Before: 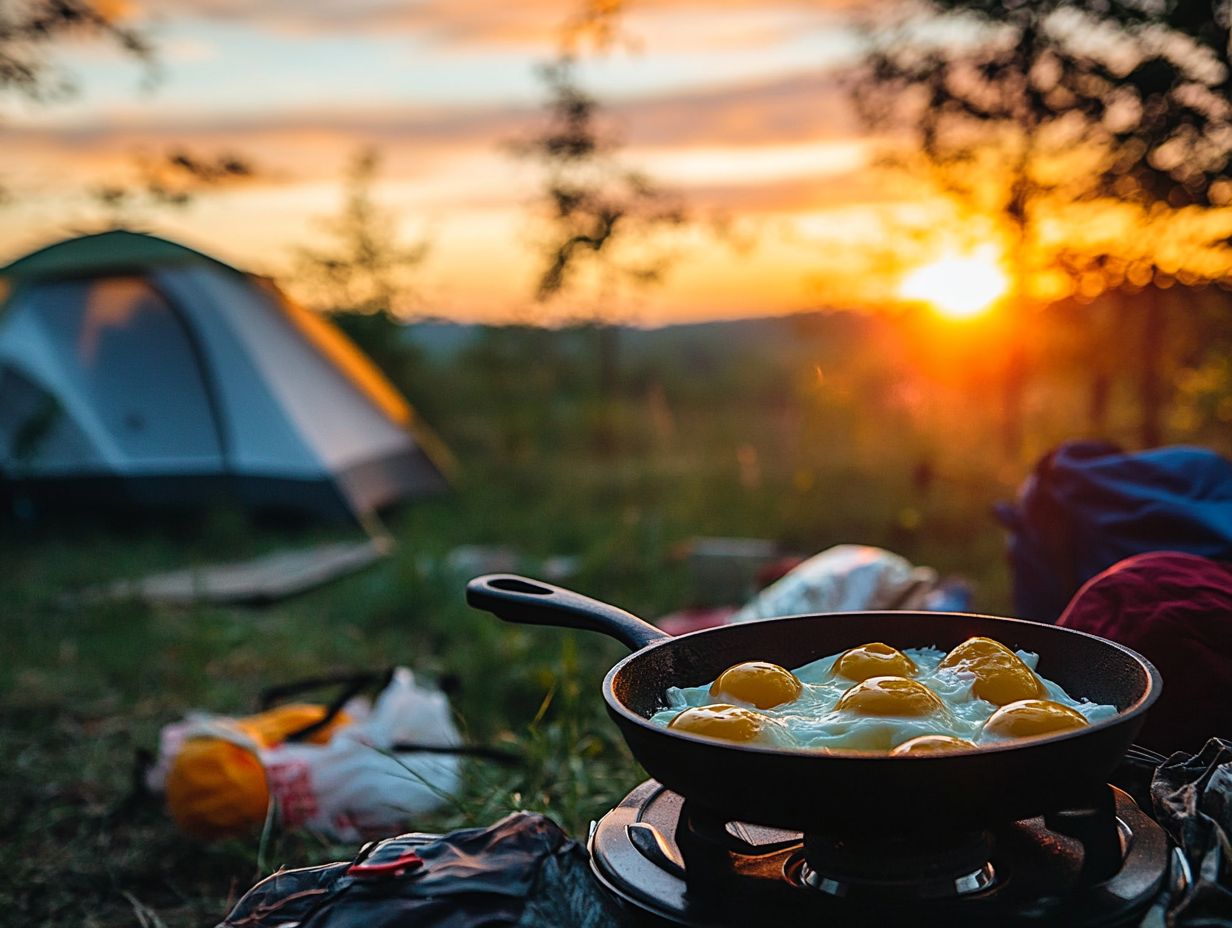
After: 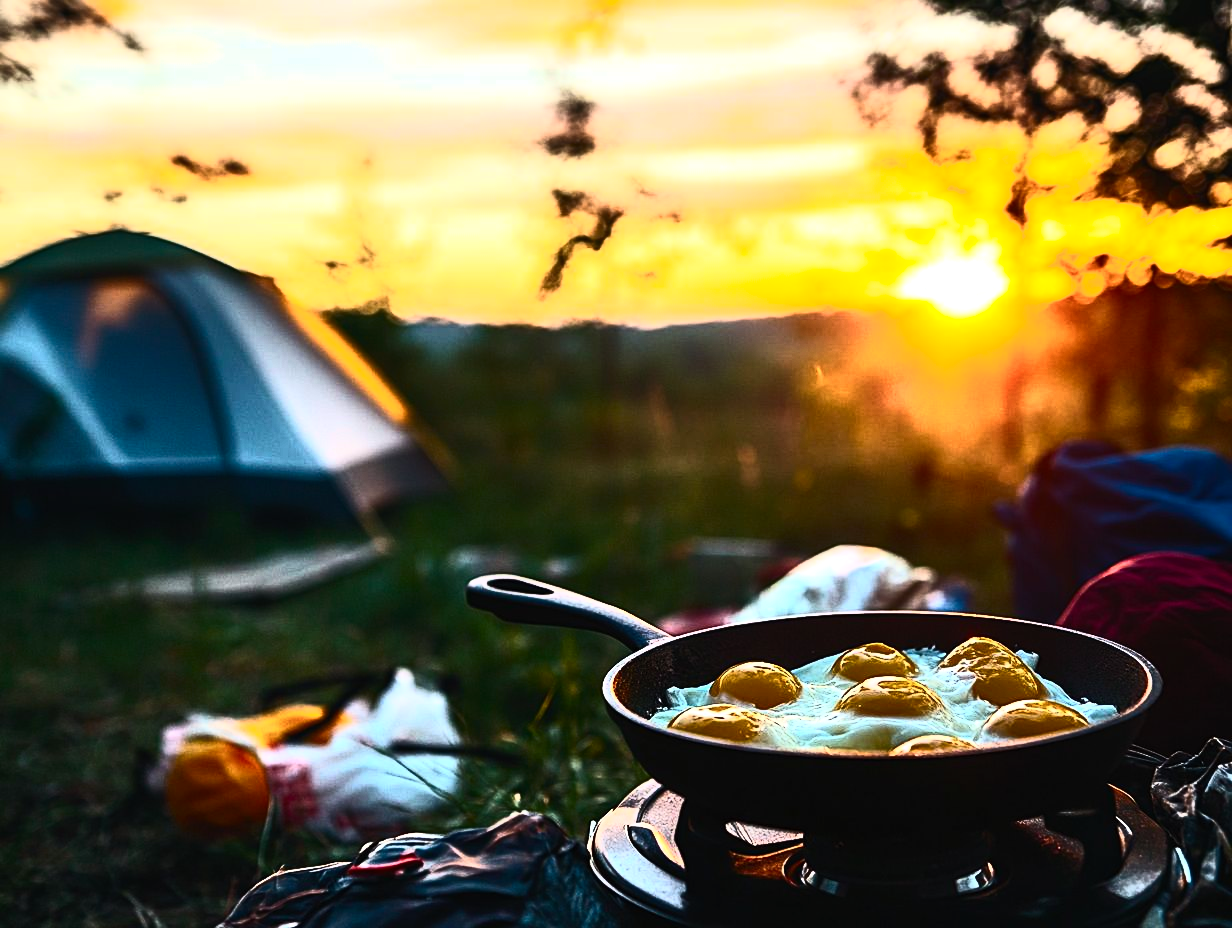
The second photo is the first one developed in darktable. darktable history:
contrast brightness saturation: contrast 0.63, brightness 0.333, saturation 0.148
color balance rgb: perceptual saturation grading › global saturation 0.805%, perceptual brilliance grading › global brilliance 20.436%, perceptual brilliance grading › shadows -40.053%, global vibrance 20%
